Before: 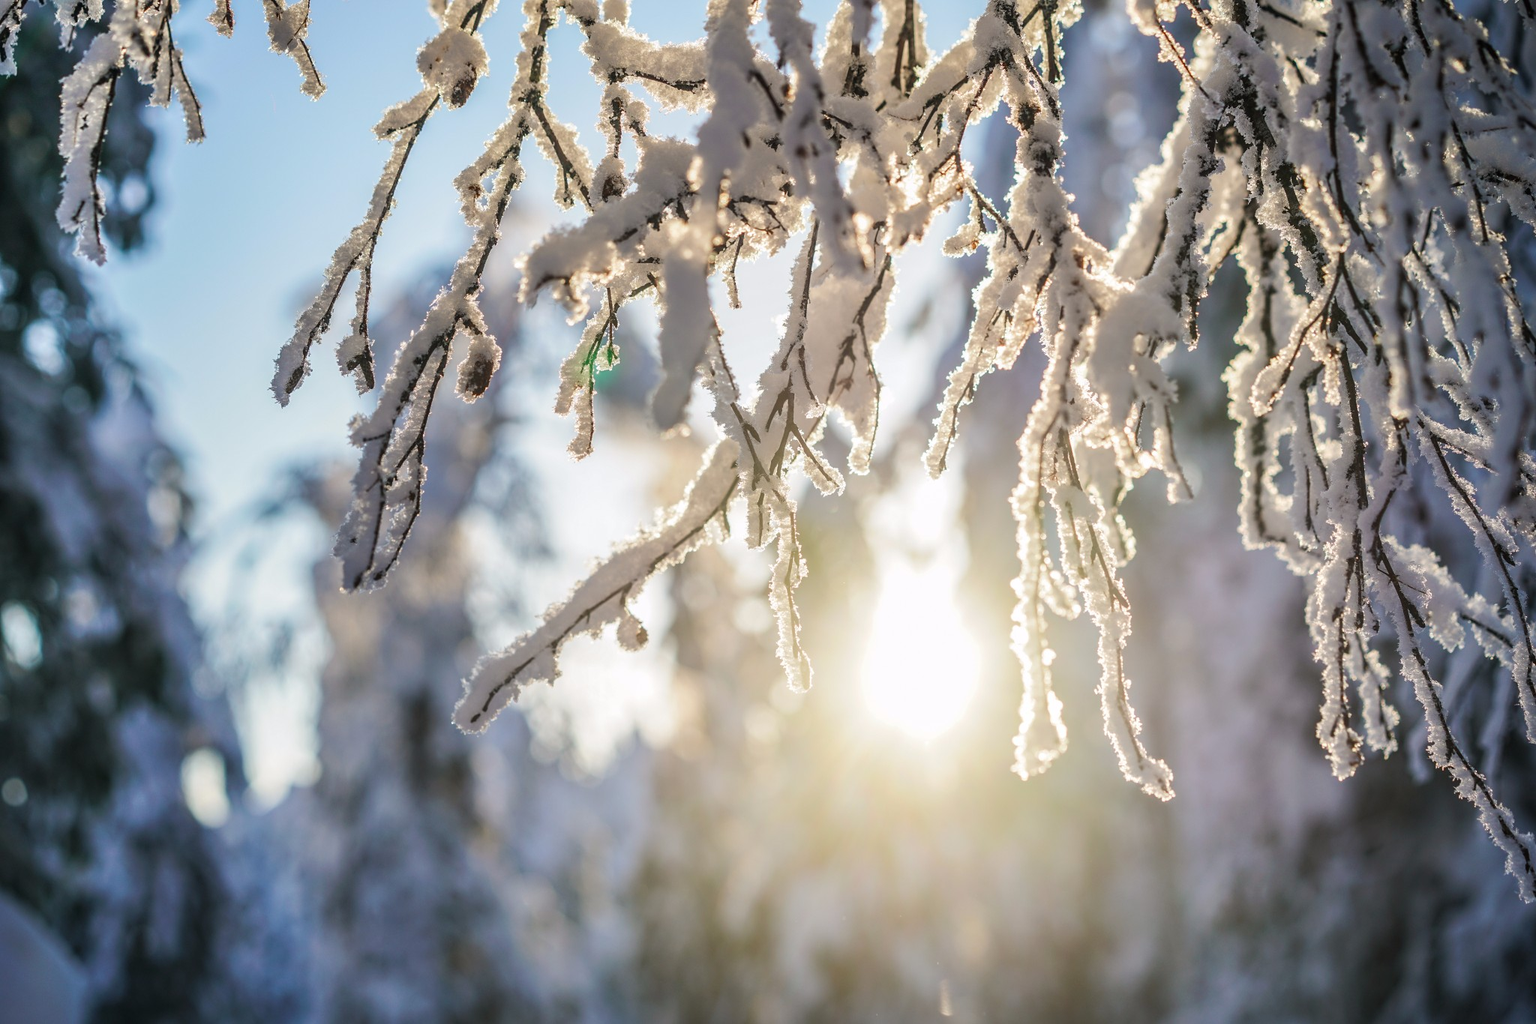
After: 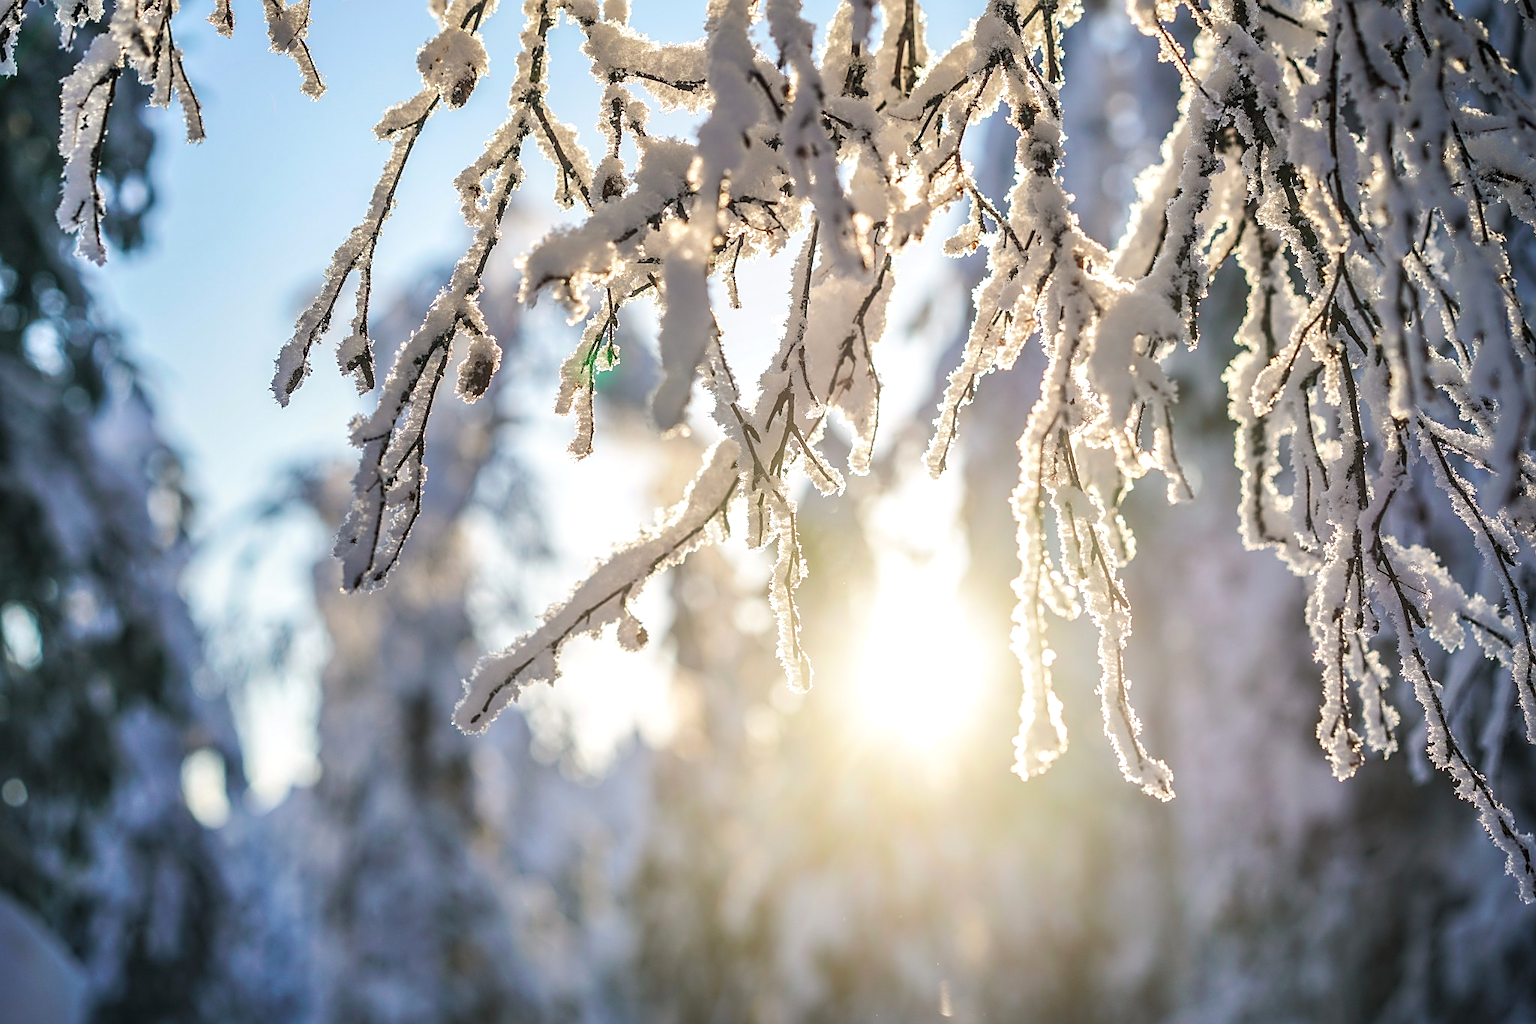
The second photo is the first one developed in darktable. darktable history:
sharpen: on, module defaults
exposure: exposure 0.22 EV, compensate highlight preservation false
